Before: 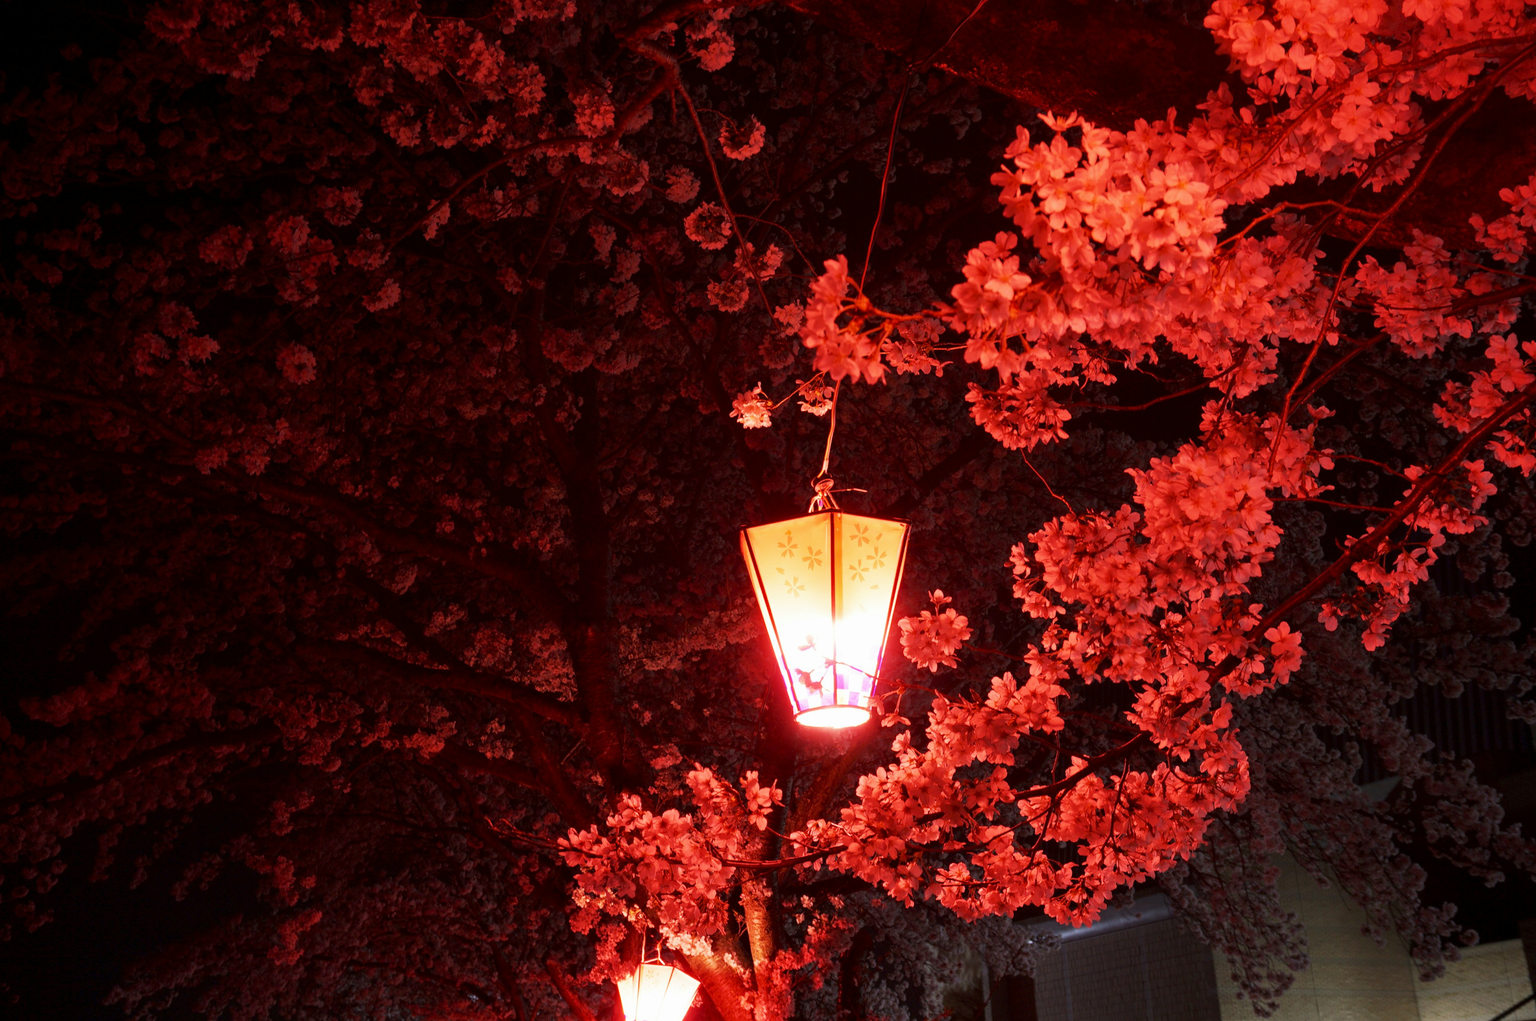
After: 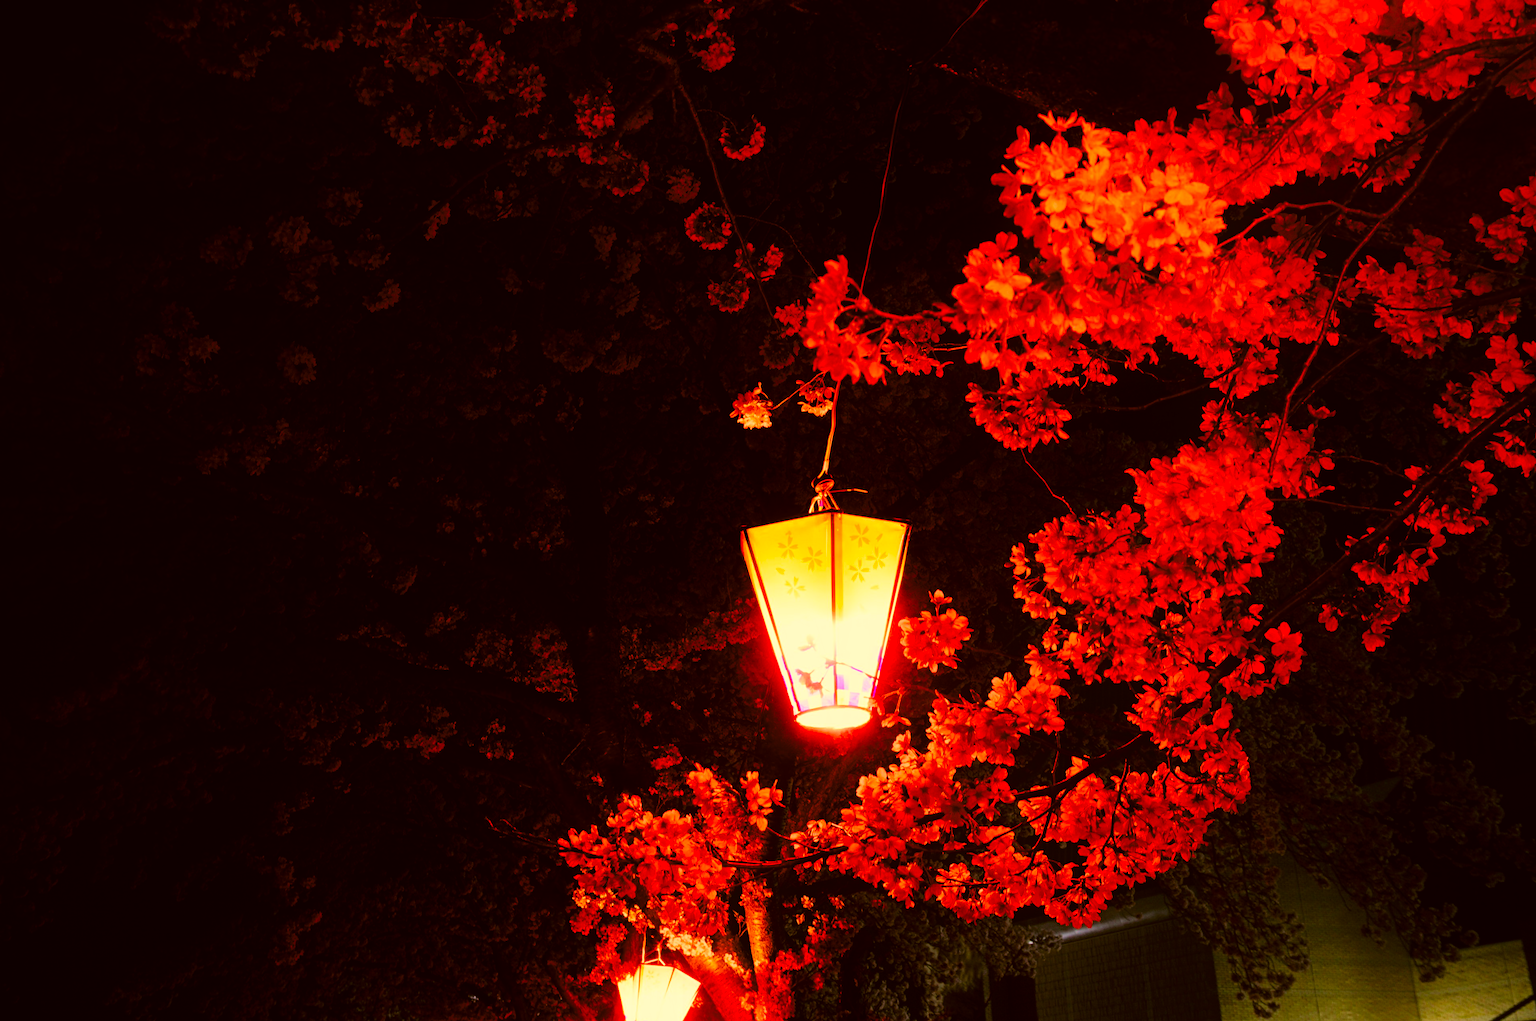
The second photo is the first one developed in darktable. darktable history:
color balance rgb: shadows lift › hue 84.67°, power › luminance 3.344%, power › hue 231.95°, linear chroma grading › global chroma 20.597%, perceptual saturation grading › global saturation 13.89%, perceptual saturation grading › highlights -25.003%, perceptual saturation grading › shadows 29.402%, global vibrance 20%
color correction: highlights a* 0.092, highlights b* 28.84, shadows a* -0.247, shadows b* 21.19
contrast equalizer: octaves 7, y [[0.439, 0.44, 0.442, 0.457, 0.493, 0.498], [0.5 ×6], [0.5 ×6], [0 ×6], [0 ×6]]
tone curve: curves: ch0 [(0, 0) (0.003, 0) (0.011, 0.001) (0.025, 0.003) (0.044, 0.005) (0.069, 0.012) (0.1, 0.023) (0.136, 0.039) (0.177, 0.088) (0.224, 0.15) (0.277, 0.239) (0.335, 0.334) (0.399, 0.43) (0.468, 0.526) (0.543, 0.621) (0.623, 0.711) (0.709, 0.791) (0.801, 0.87) (0.898, 0.949) (1, 1)], color space Lab, linked channels, preserve colors none
